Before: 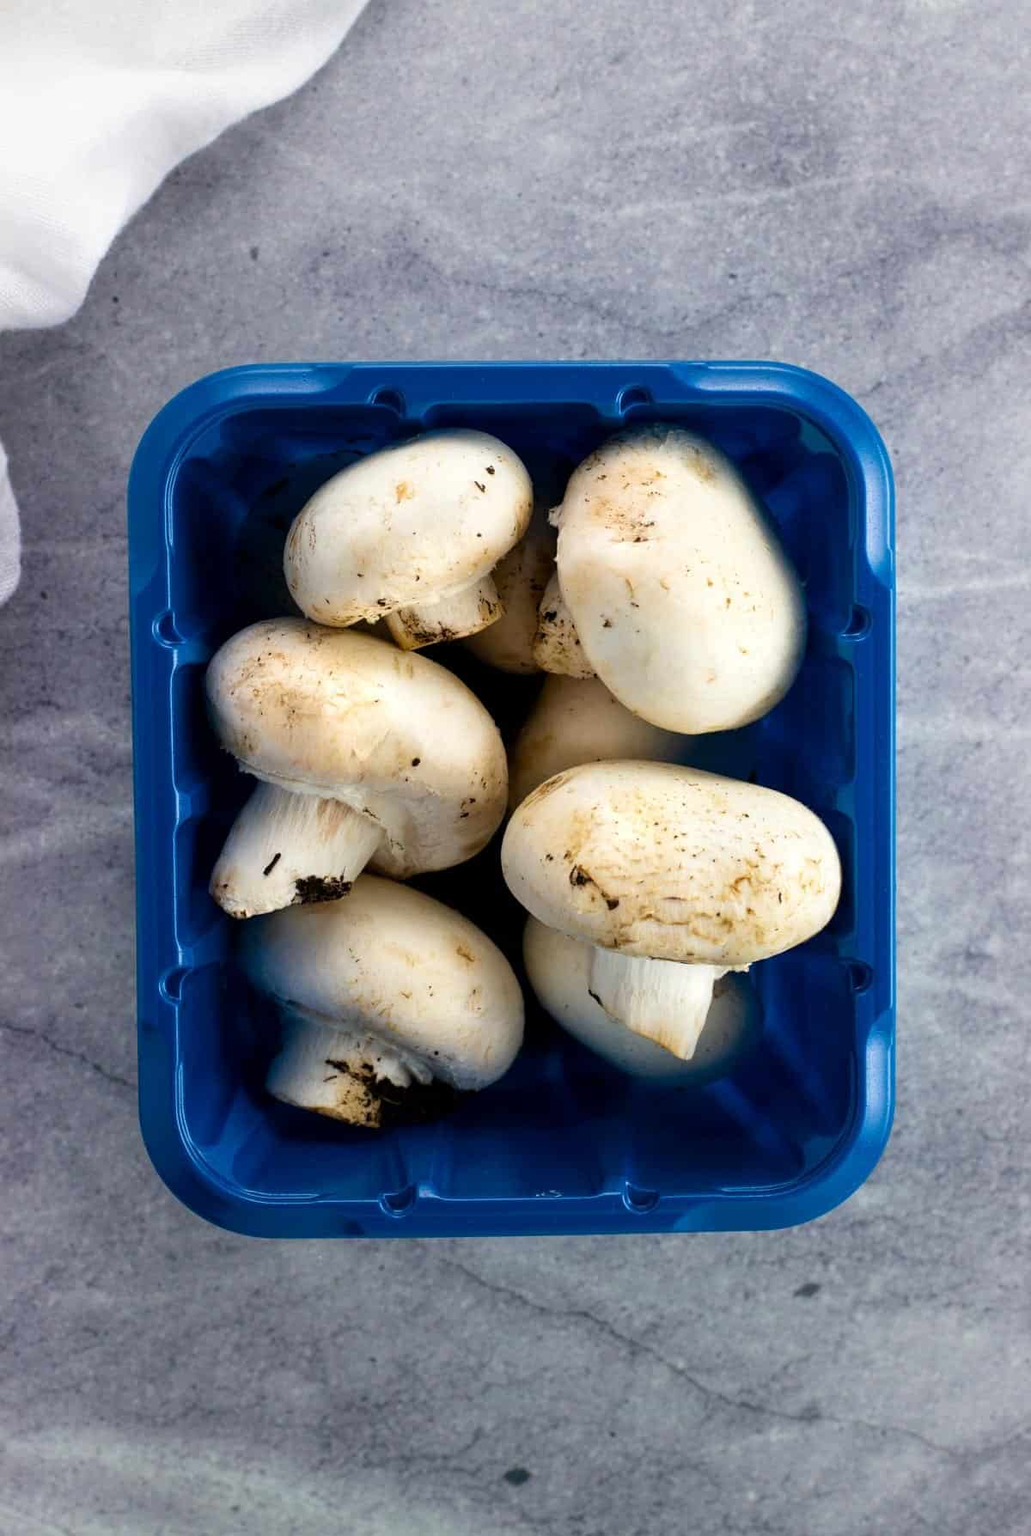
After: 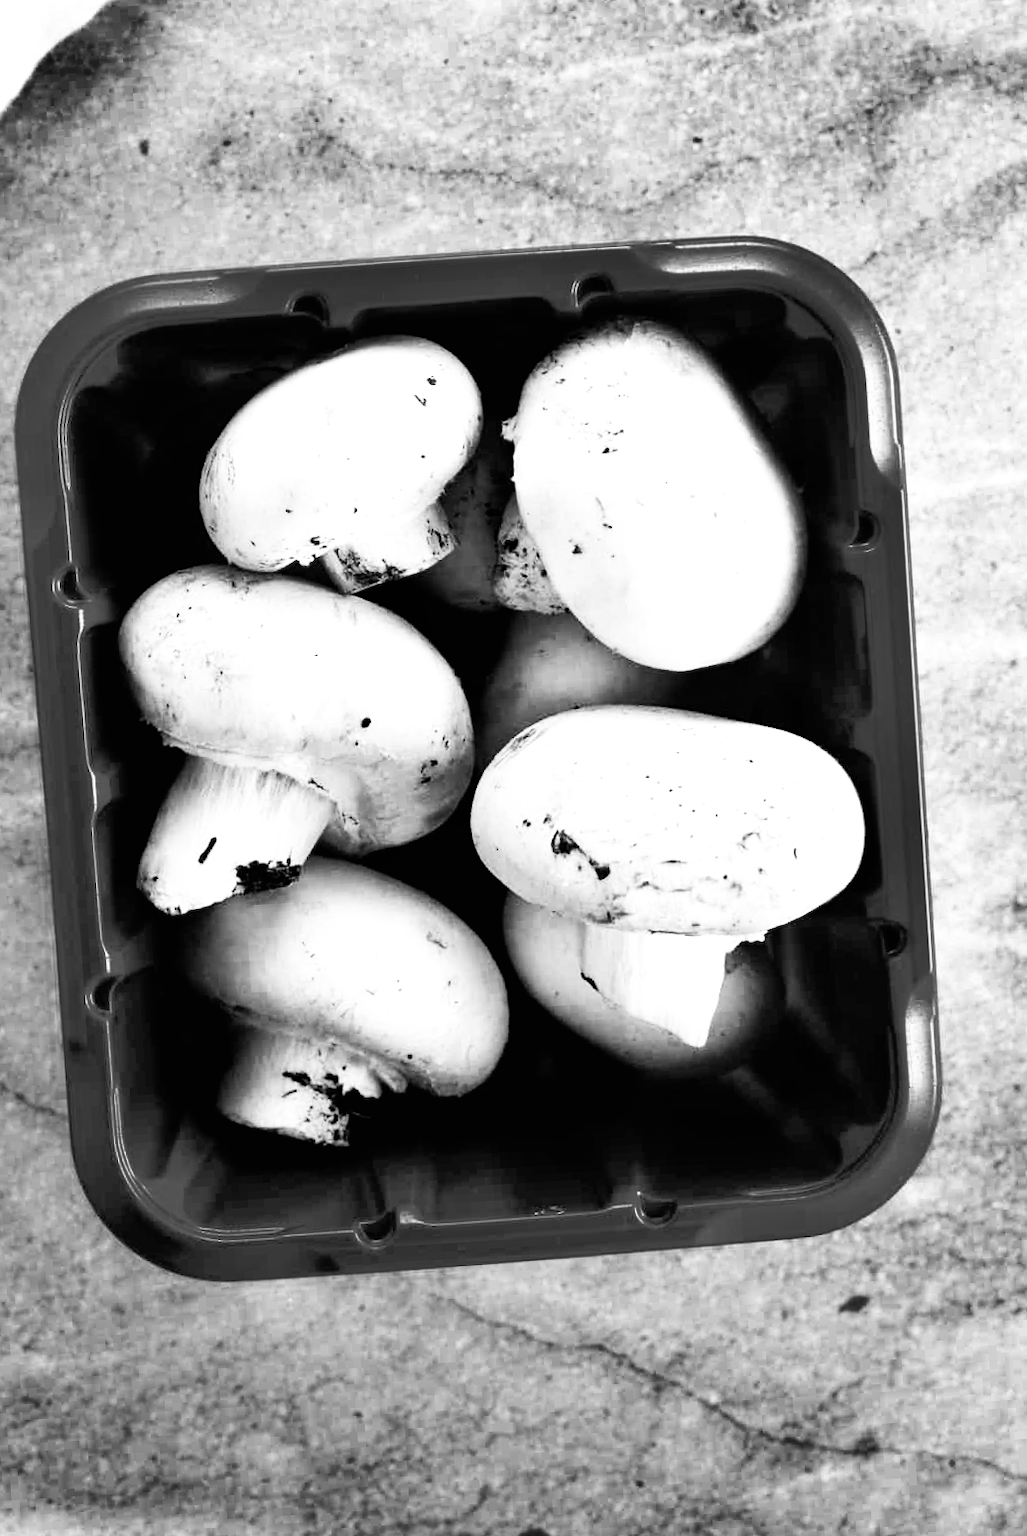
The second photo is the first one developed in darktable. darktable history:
filmic rgb: black relative exposure -5.39 EV, white relative exposure 2.89 EV, threshold 3 EV, dynamic range scaling -37.93%, hardness 3.99, contrast 1.597, highlights saturation mix -0.983%, add noise in highlights 0.001, preserve chrominance no, color science v3 (2019), use custom middle-gray values true, contrast in highlights soft, enable highlight reconstruction true
crop and rotate: angle 3.47°, left 6.014%, top 5.718%
levels: levels [0, 0.445, 1]
exposure: exposure 1.06 EV, compensate exposure bias true, compensate highlight preservation false
color zones: curves: ch0 [(0.002, 0.593) (0.143, 0.417) (0.285, 0.541) (0.455, 0.289) (0.608, 0.327) (0.727, 0.283) (0.869, 0.571) (1, 0.603)]; ch1 [(0, 0) (0.143, 0) (0.286, 0) (0.429, 0) (0.571, 0) (0.714, 0) (0.857, 0)]
shadows and highlights: shadows 24.18, highlights -77.71, soften with gaussian
